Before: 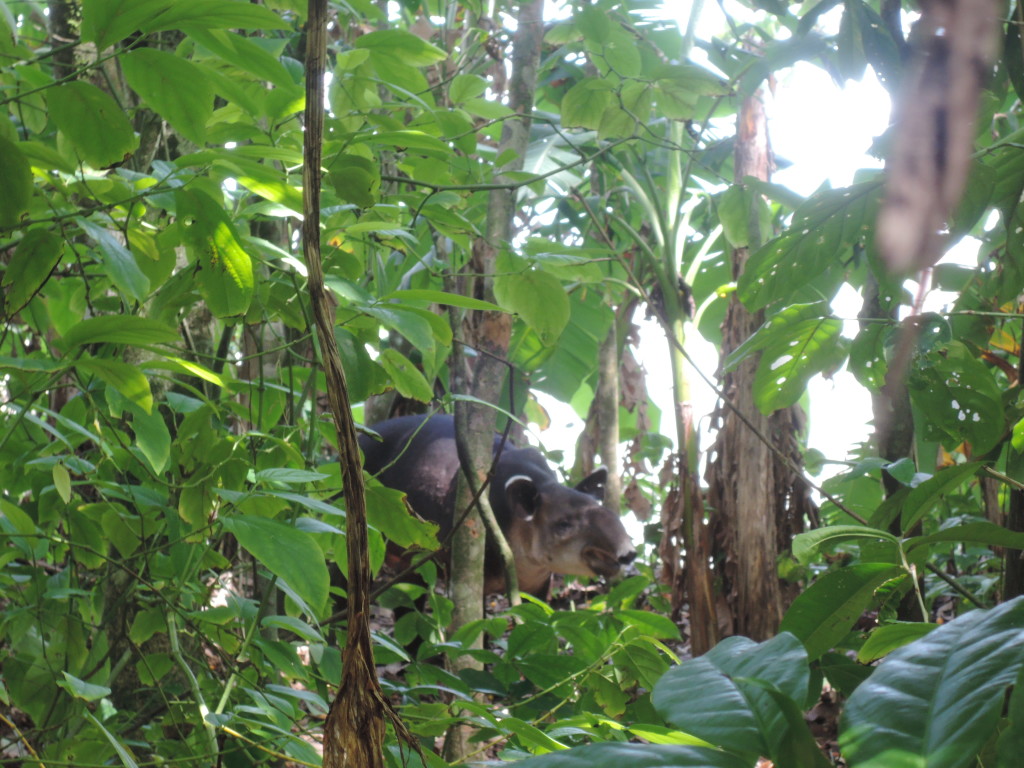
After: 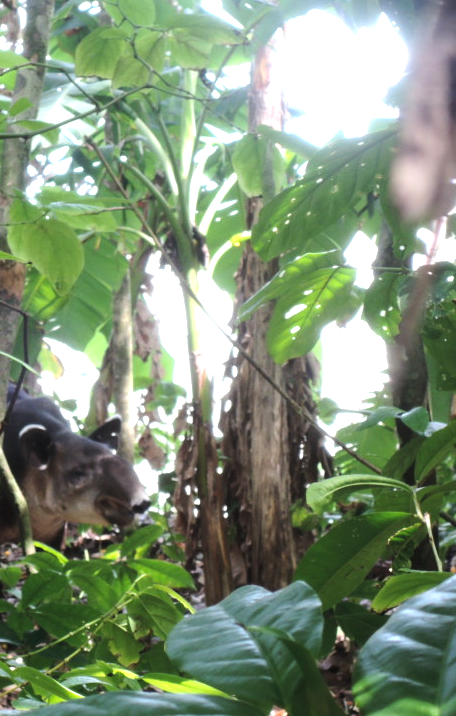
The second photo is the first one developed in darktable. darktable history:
tone equalizer: -8 EV -0.72 EV, -7 EV -0.735 EV, -6 EV -0.597 EV, -5 EV -0.422 EV, -3 EV 0.389 EV, -2 EV 0.6 EV, -1 EV 0.698 EV, +0 EV 0.764 EV, edges refinement/feathering 500, mask exposure compensation -1.57 EV, preserve details no
crop: left 47.551%, top 6.733%, right 7.875%
